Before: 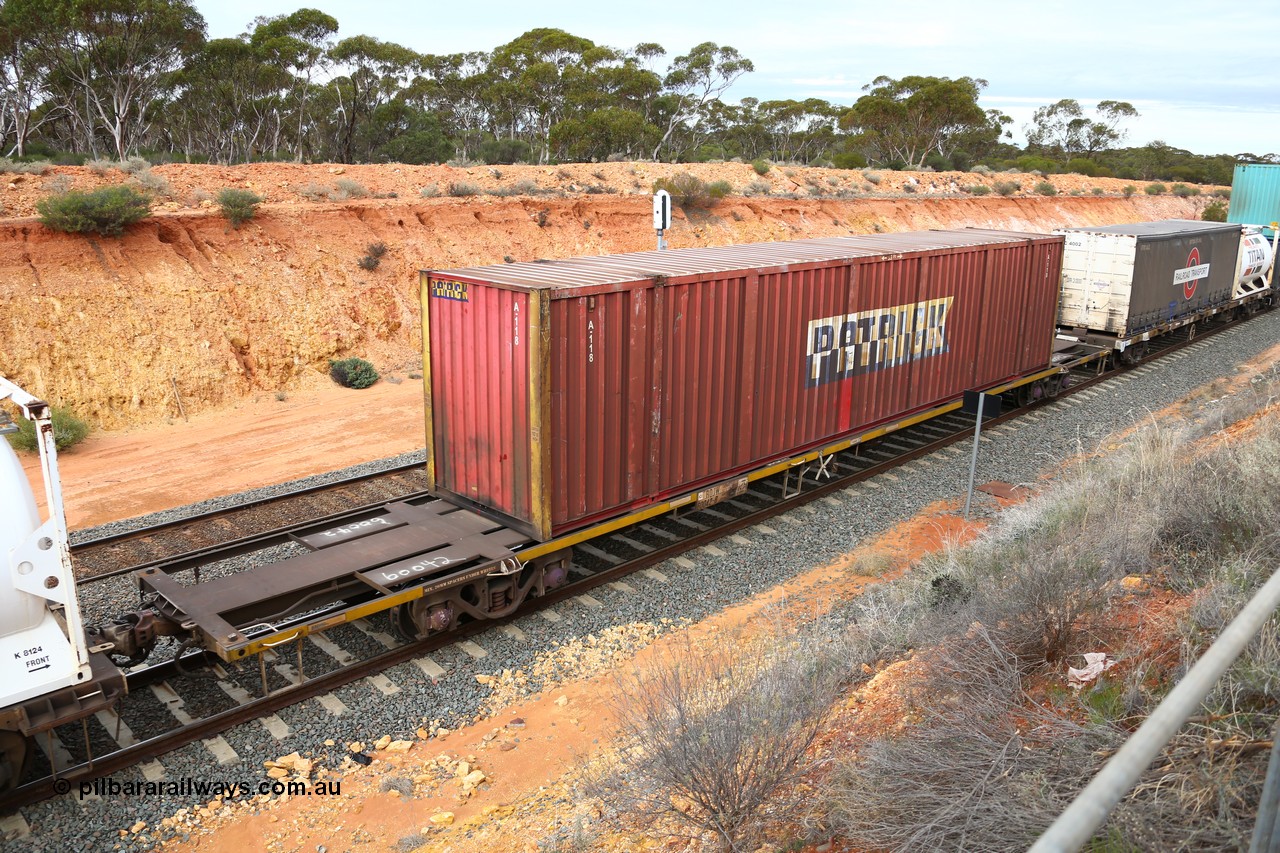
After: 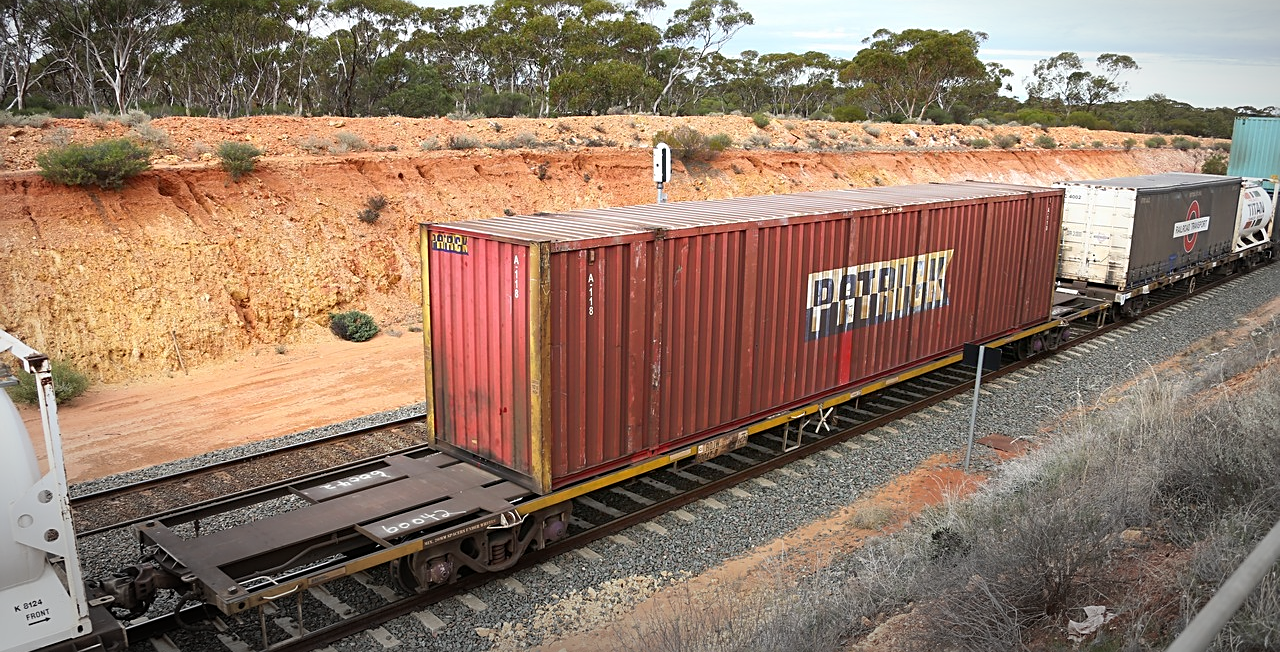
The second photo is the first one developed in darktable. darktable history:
sharpen: on, module defaults
crop: top 5.607%, bottom 17.949%
vignetting: center (-0.063, -0.315), automatic ratio true
